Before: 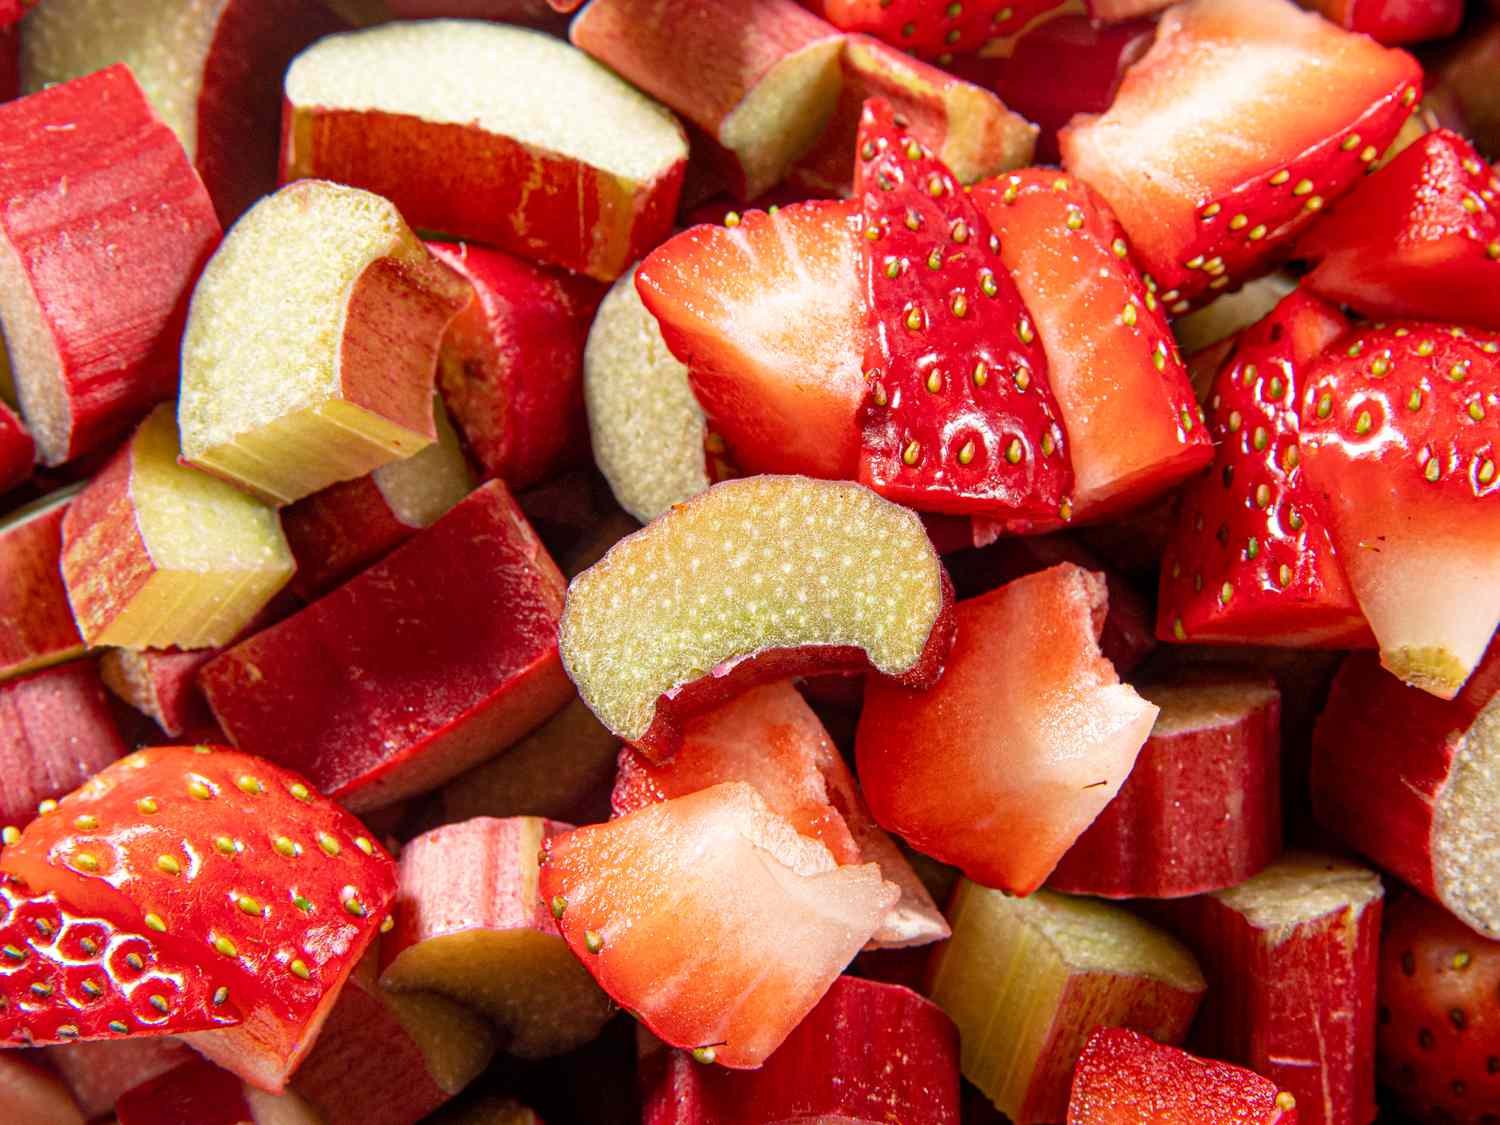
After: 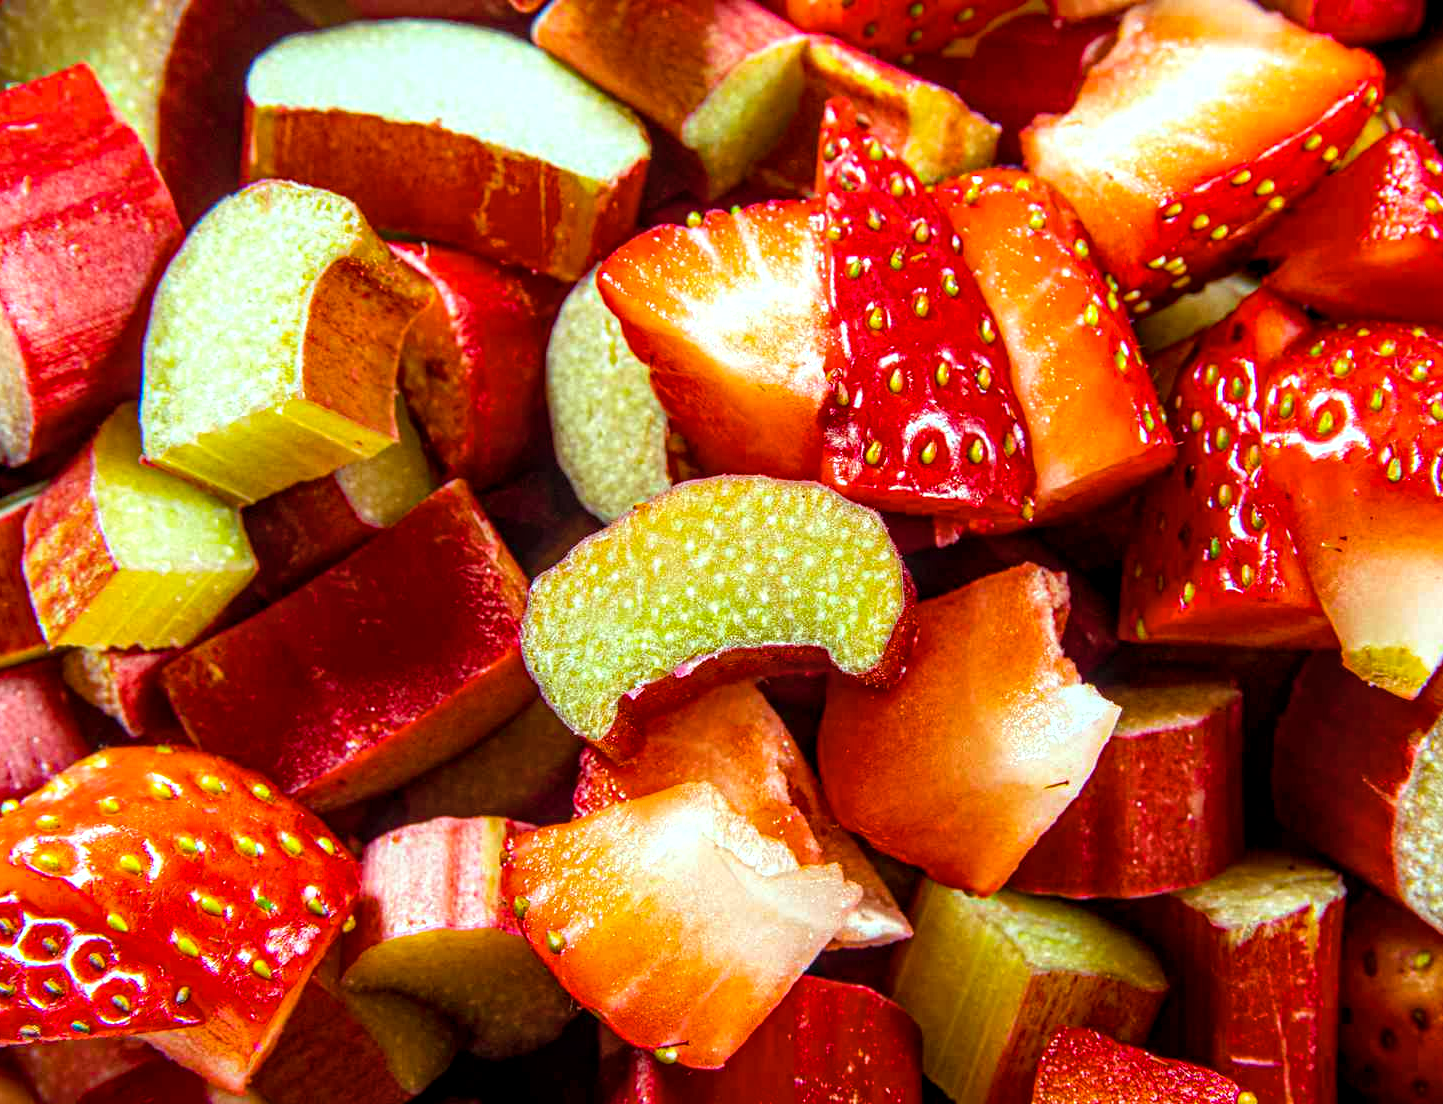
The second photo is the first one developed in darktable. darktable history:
local contrast: detail 130%
color balance rgb: highlights gain › luminance 15.517%, highlights gain › chroma 3.987%, highlights gain › hue 210.59°, linear chroma grading › global chroma 14.913%, perceptual saturation grading › global saturation 36.027%, global vibrance 14.169%
tone equalizer: edges refinement/feathering 500, mask exposure compensation -1.57 EV, preserve details no
contrast brightness saturation: saturation -0.068
crop and rotate: left 2.586%, right 1.174%, bottom 1.86%
